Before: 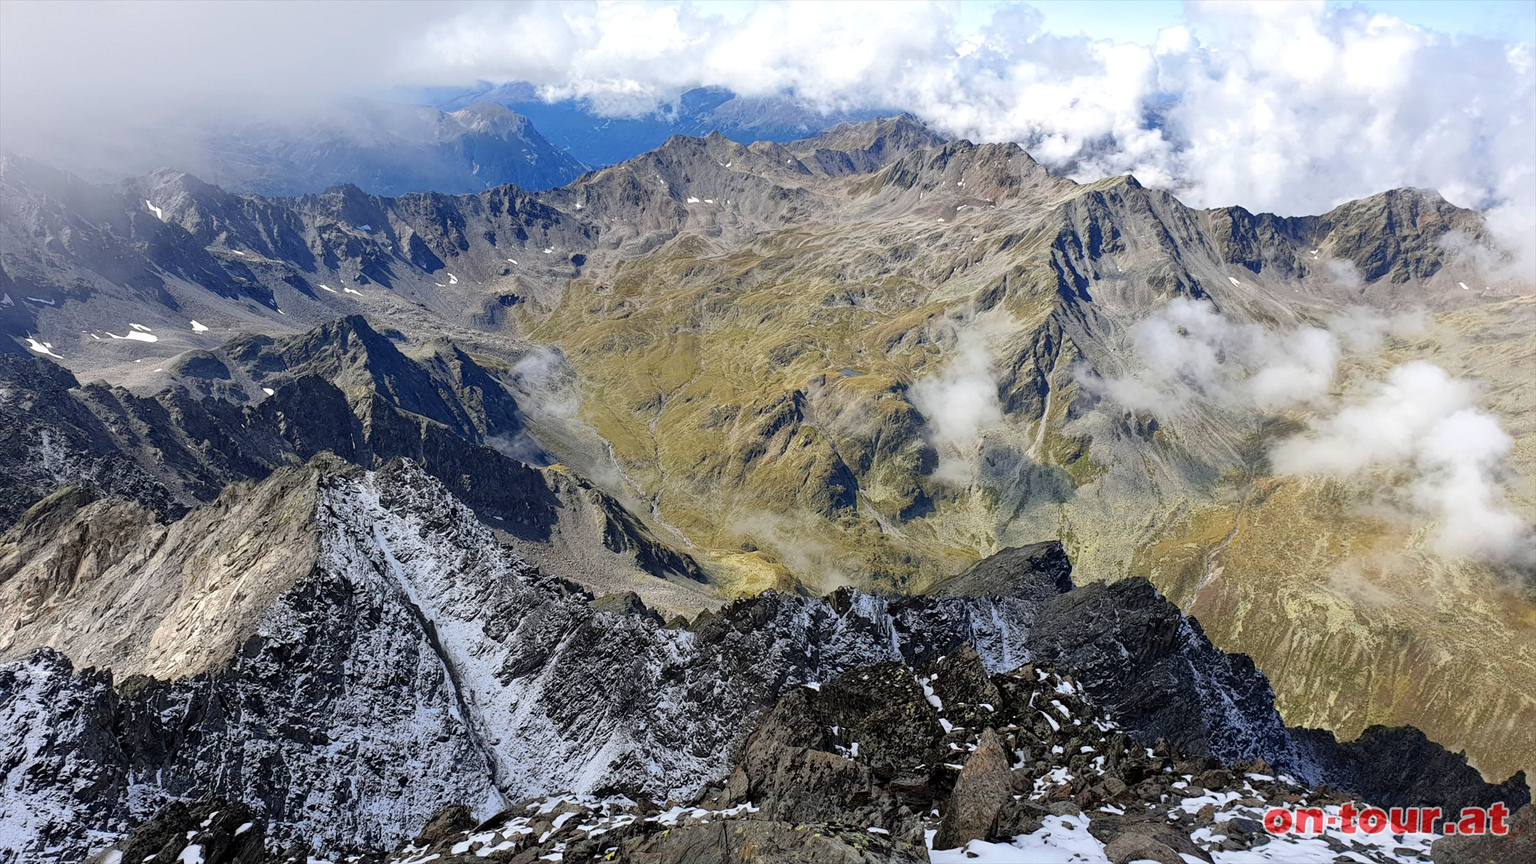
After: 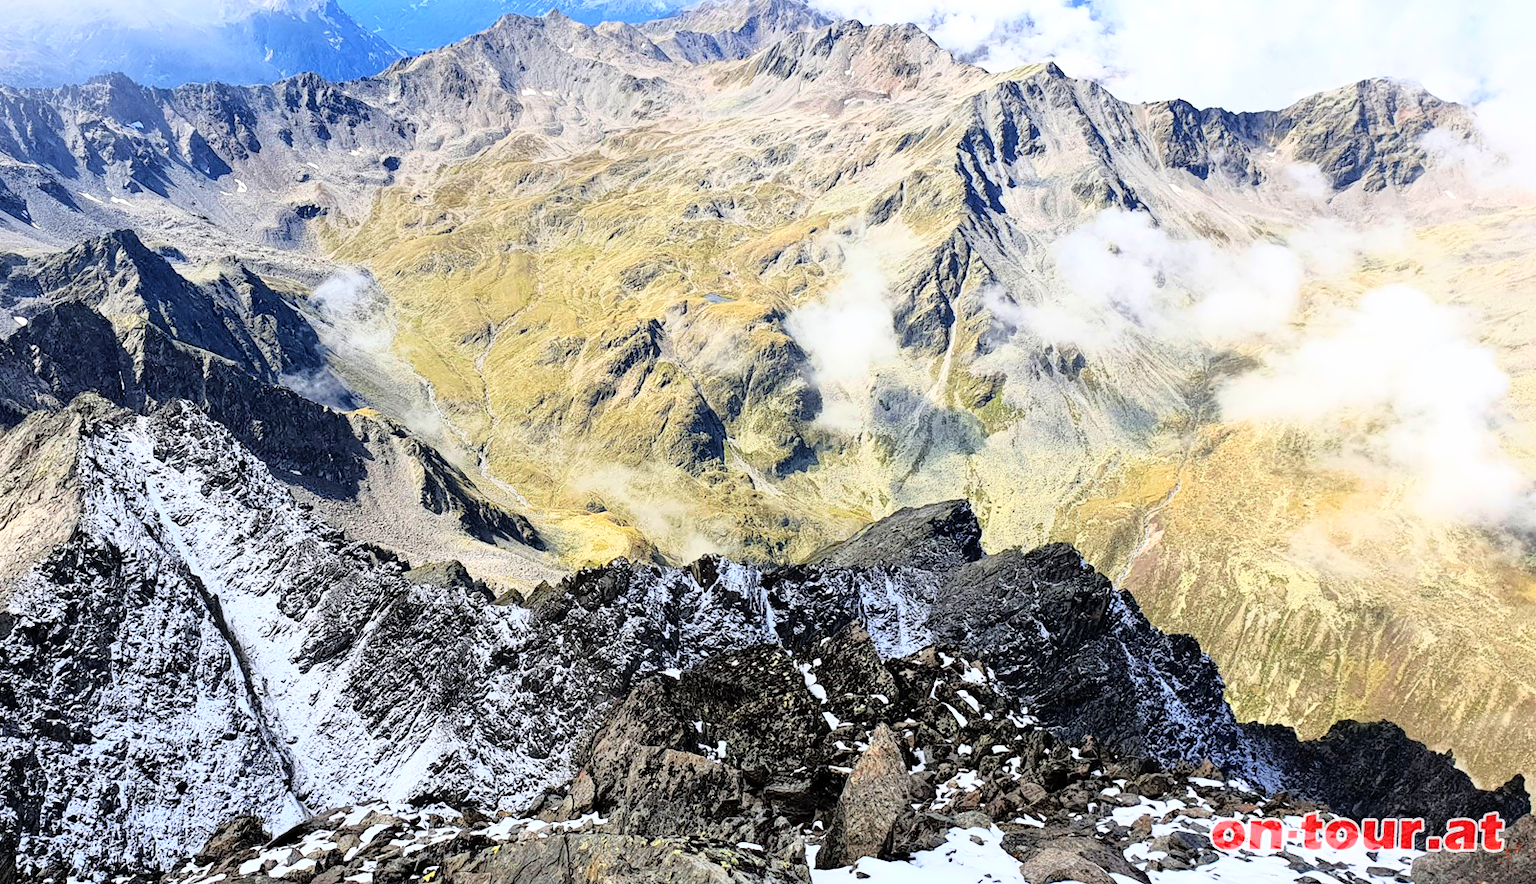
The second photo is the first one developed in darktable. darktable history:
crop: left 16.405%, top 14.313%
base curve: curves: ch0 [(0, 0) (0.012, 0.01) (0.073, 0.168) (0.31, 0.711) (0.645, 0.957) (1, 1)]
